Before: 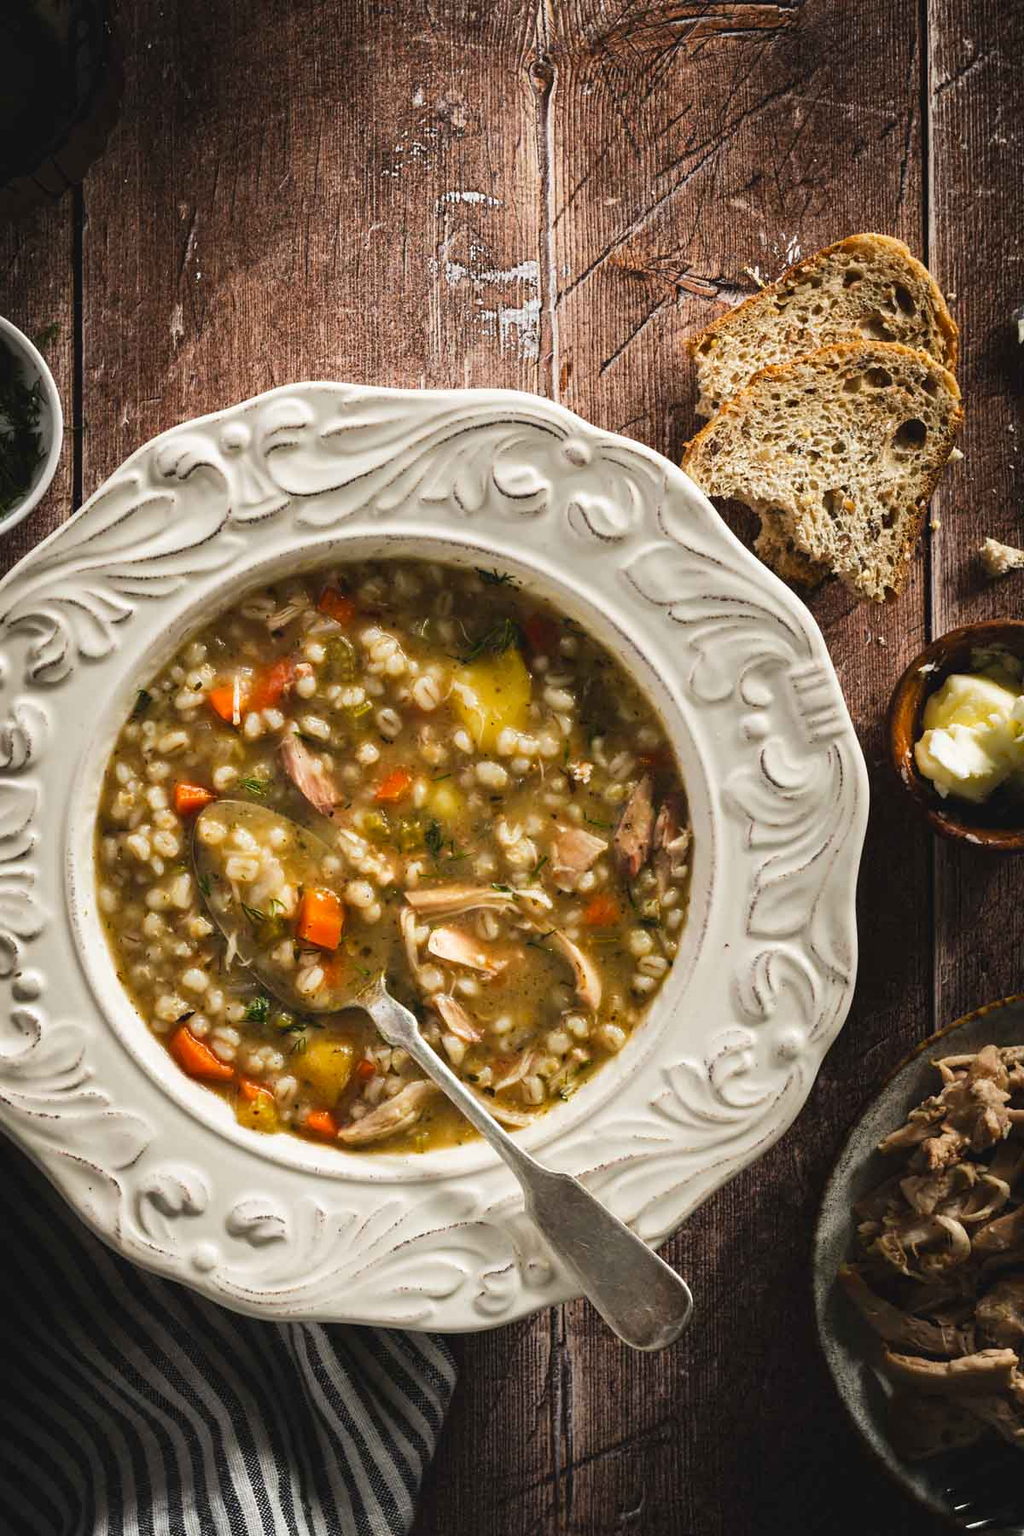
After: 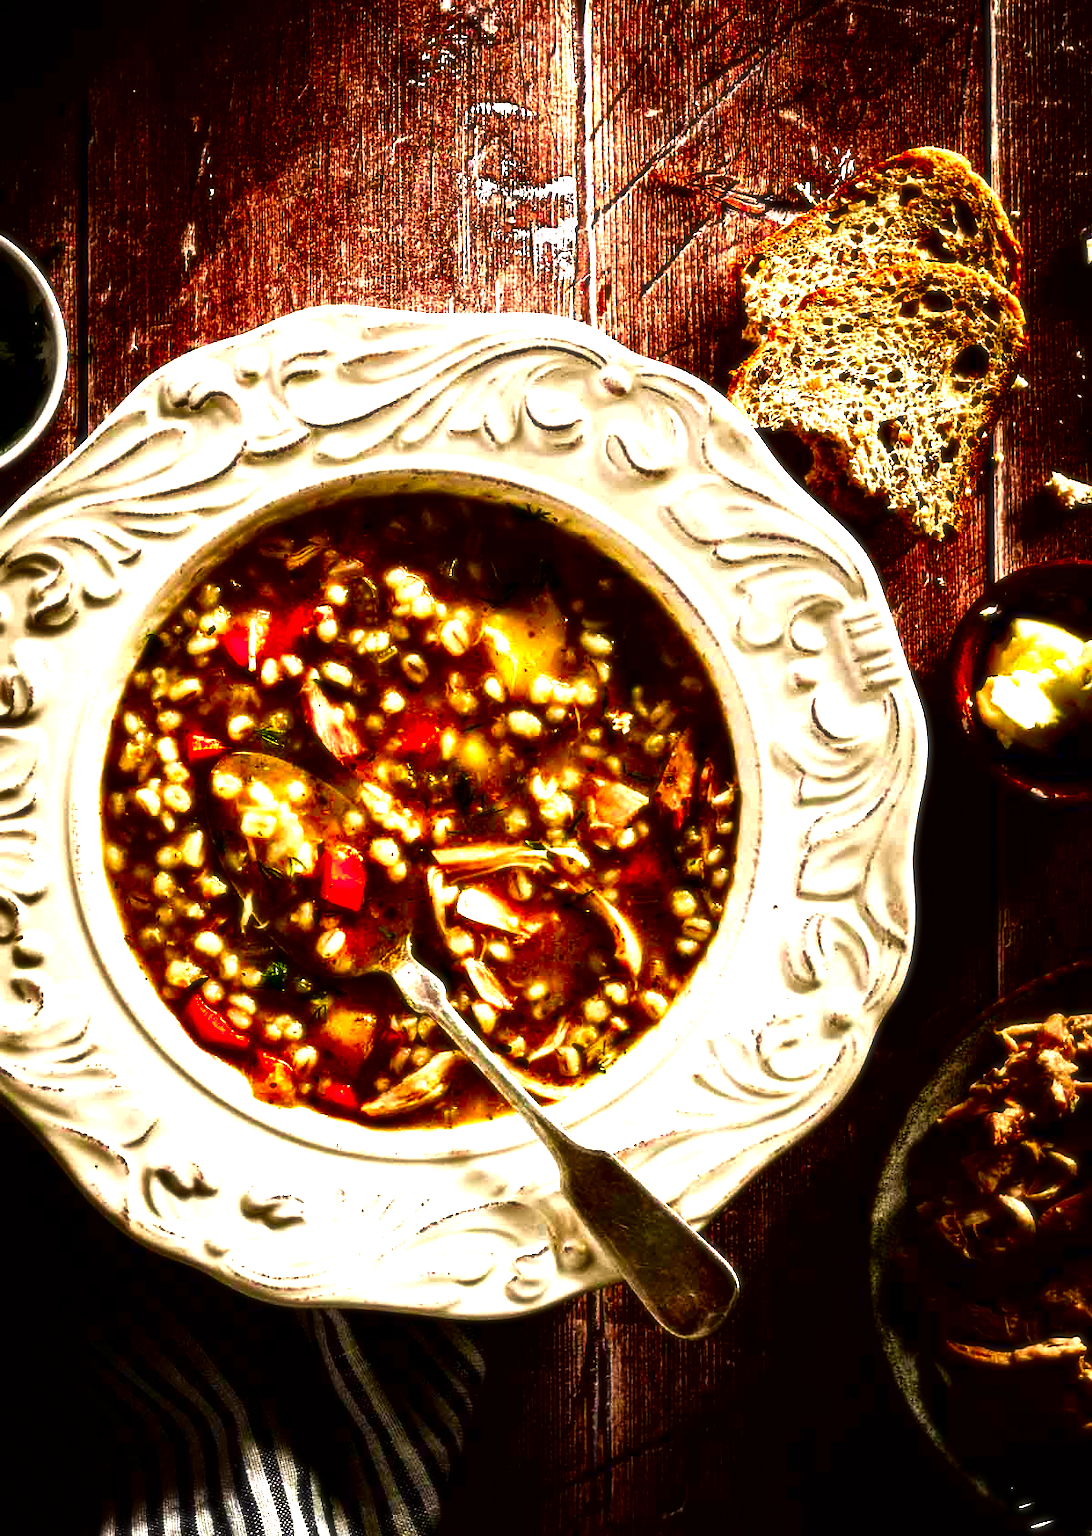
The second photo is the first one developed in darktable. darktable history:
color balance rgb: shadows lift › chroma 1%, shadows lift › hue 28.8°, power › hue 60°, highlights gain › chroma 1%, highlights gain › hue 60°, global offset › luminance 0.25%, perceptual saturation grading › highlights -20%, perceptual saturation grading › shadows 20%, perceptual brilliance grading › highlights 10%, perceptual brilliance grading › shadows -5%, global vibrance 19.67%
soften: size 10%, saturation 50%, brightness 0.2 EV, mix 10%
contrast brightness saturation: brightness -1, saturation 1
crop and rotate: top 6.25%
local contrast: mode bilateral grid, contrast 20, coarseness 50, detail 144%, midtone range 0.2
tone curve: curves: ch0 [(0, 0) (0.004, 0.001) (0.133, 0.16) (0.325, 0.399) (0.475, 0.588) (0.832, 0.903) (1, 1)], color space Lab, linked channels, preserve colors none
exposure: exposure 0.74 EV, compensate highlight preservation false
